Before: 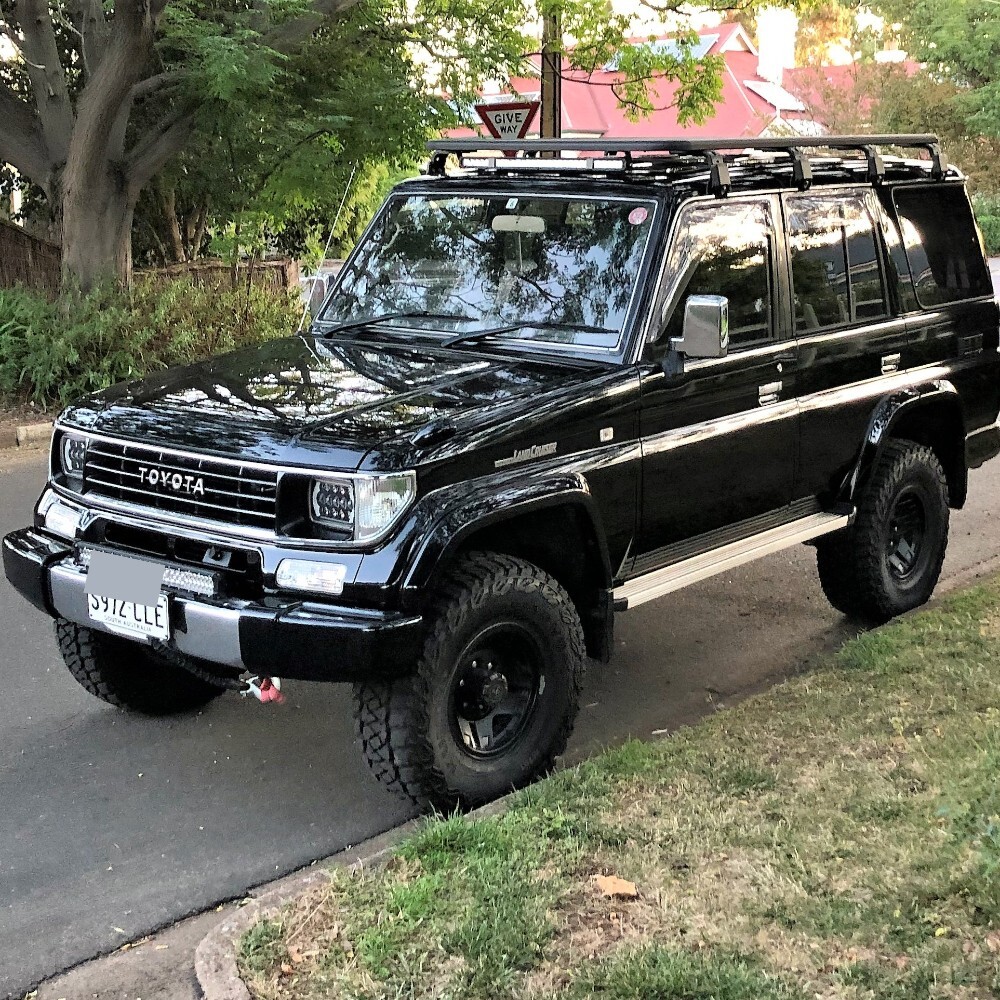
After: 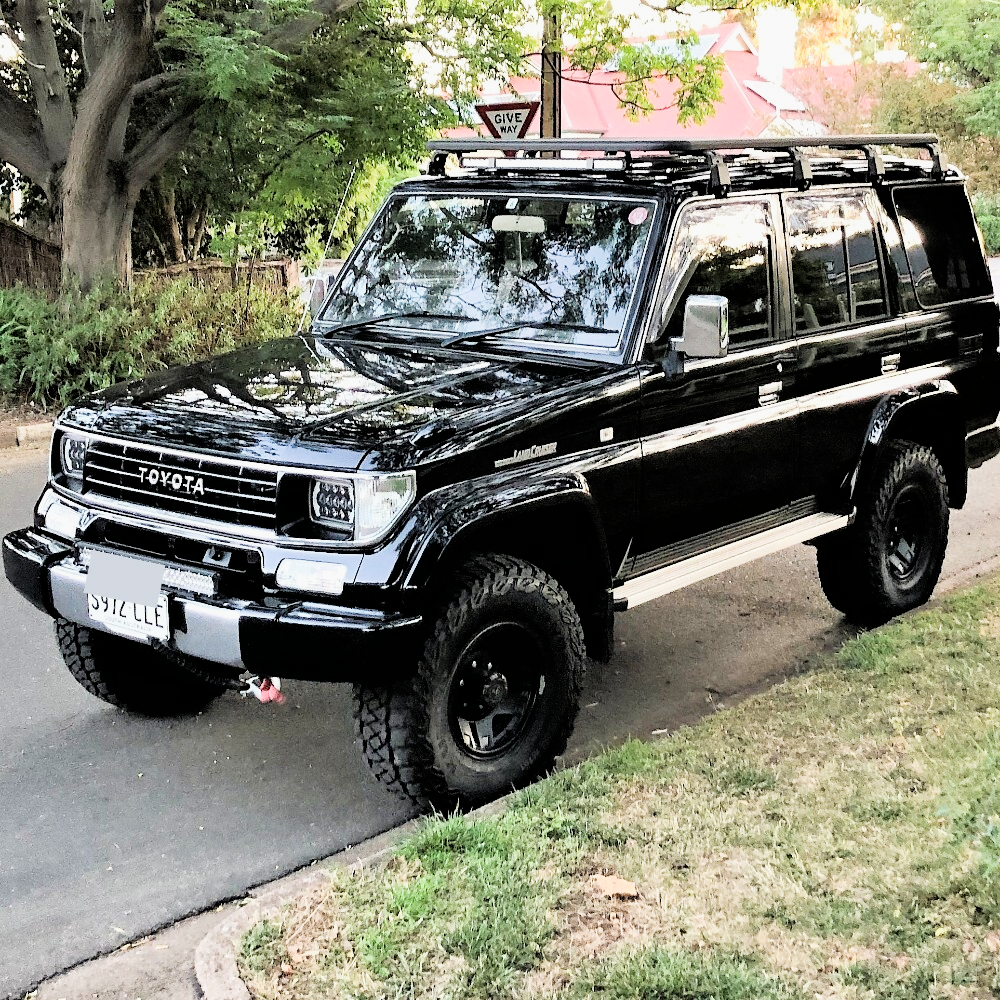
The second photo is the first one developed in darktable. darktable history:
filmic rgb: black relative exposure -5 EV, hardness 2.88, contrast 1.3, highlights saturation mix -30%
color balance: mode lift, gamma, gain (sRGB)
exposure: black level correction 0, exposure 0.877 EV, compensate exposure bias true, compensate highlight preservation false
